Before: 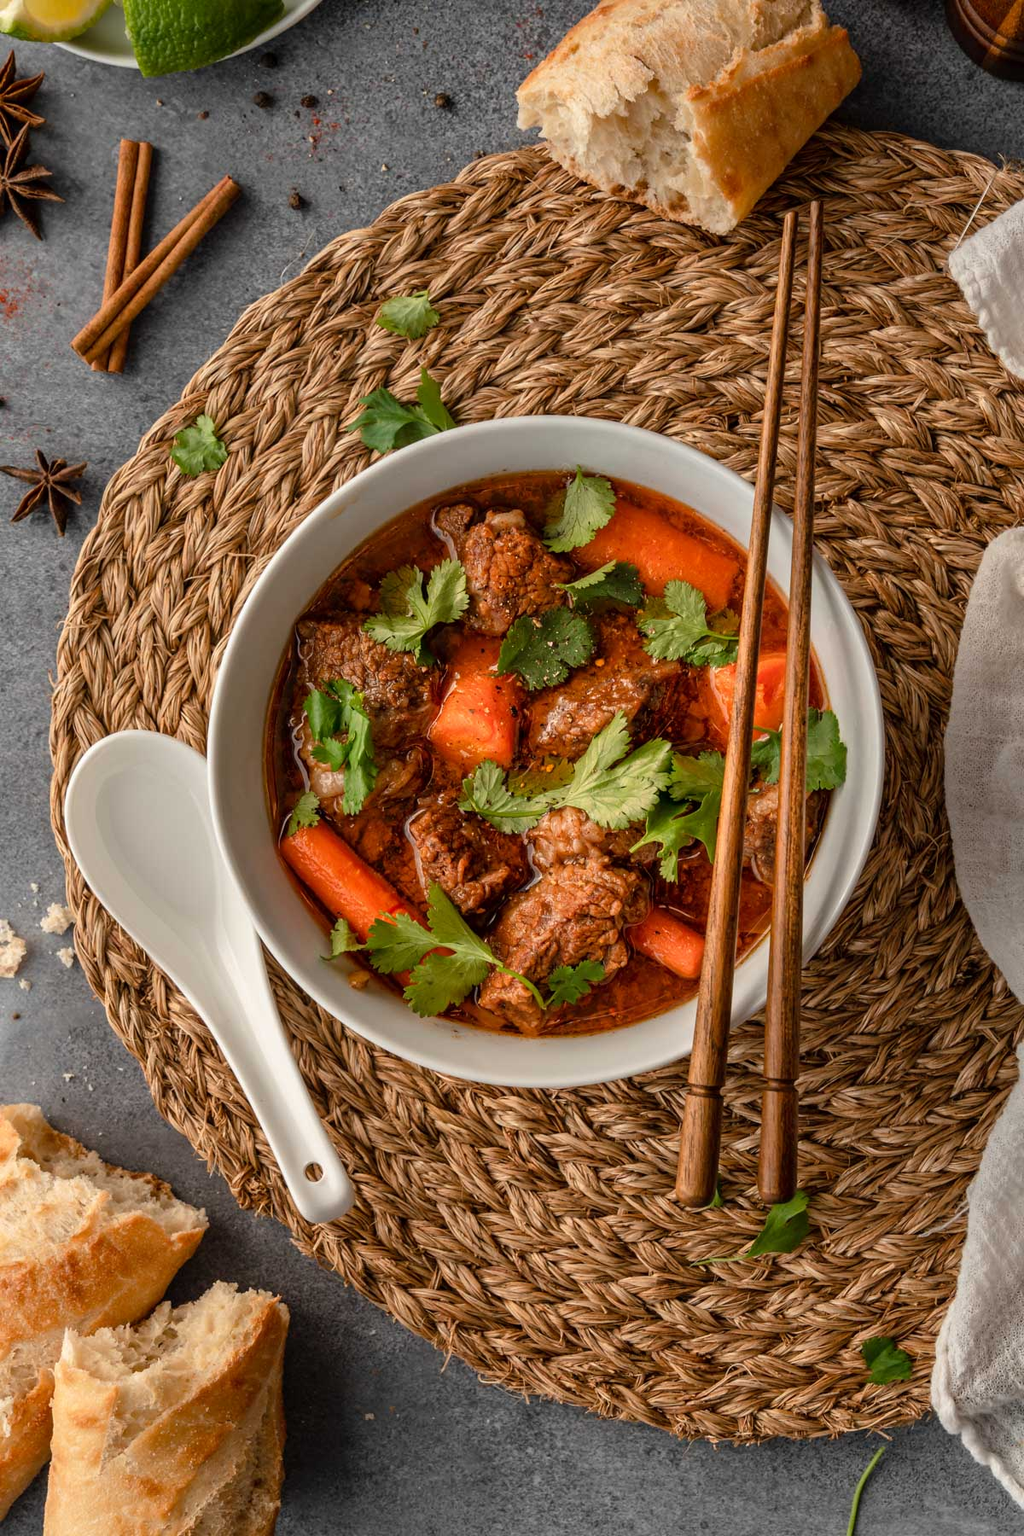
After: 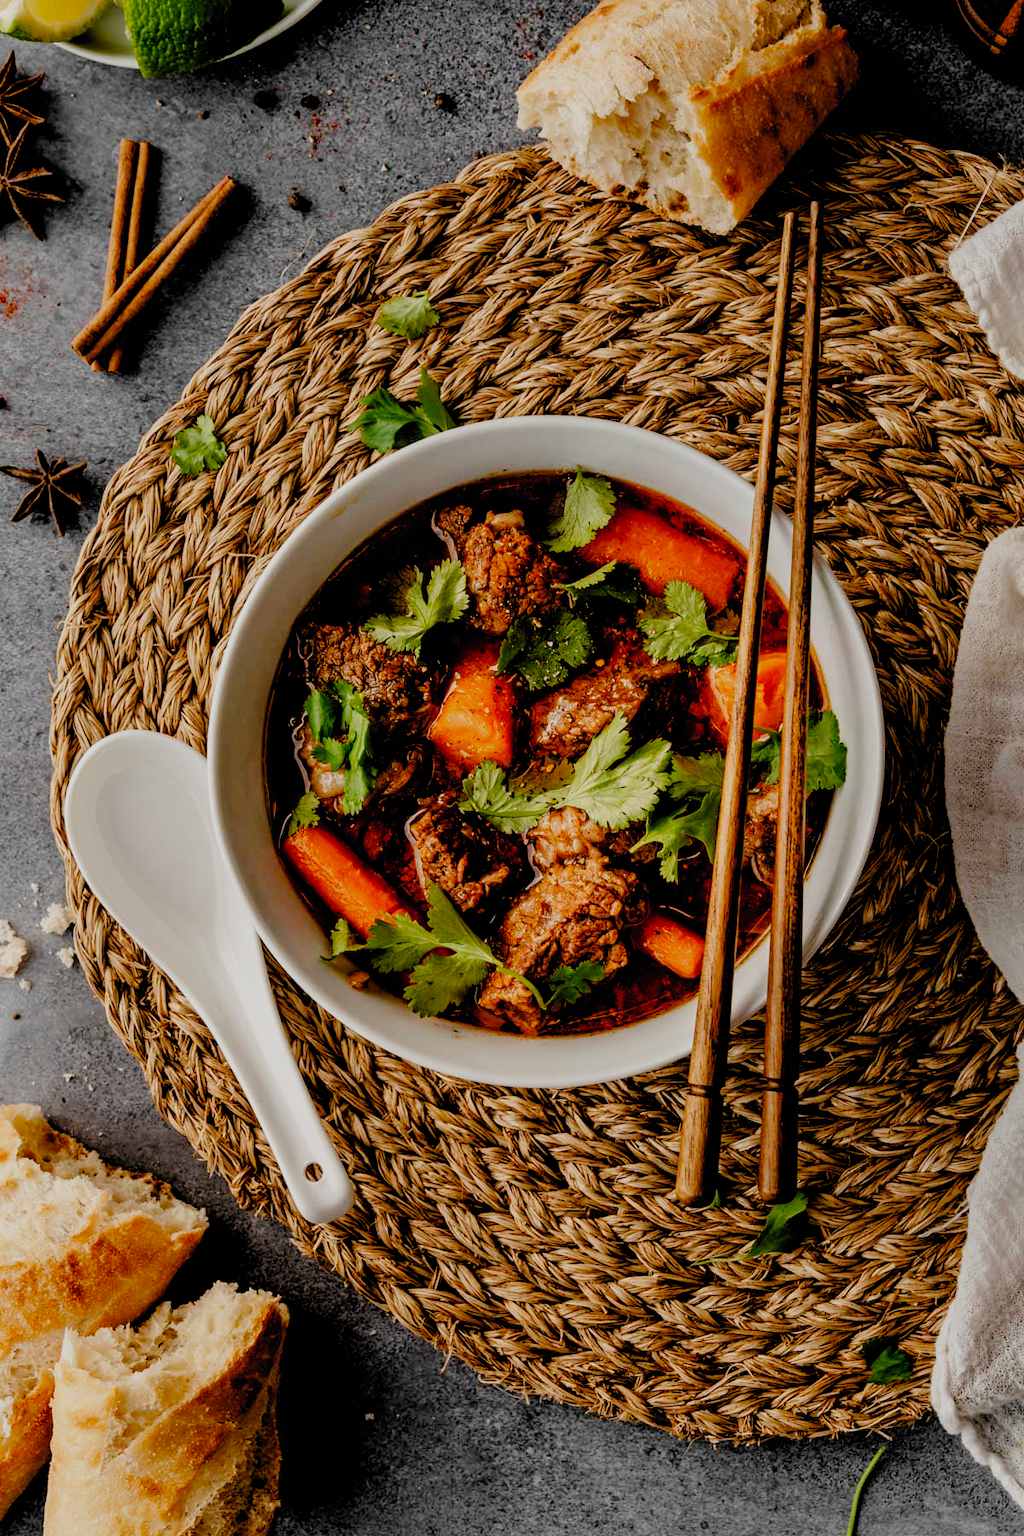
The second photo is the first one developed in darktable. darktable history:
filmic rgb: black relative exposure -2.85 EV, white relative exposure 4.56 EV, hardness 1.77, contrast 1.25, preserve chrominance no, color science v5 (2021)
